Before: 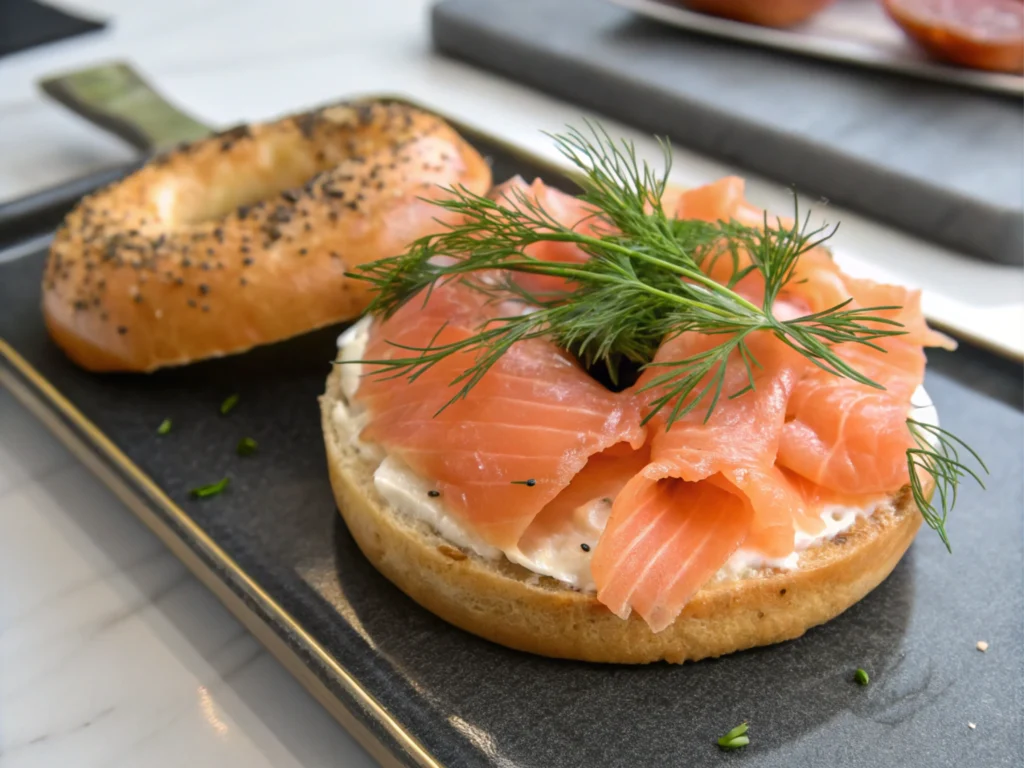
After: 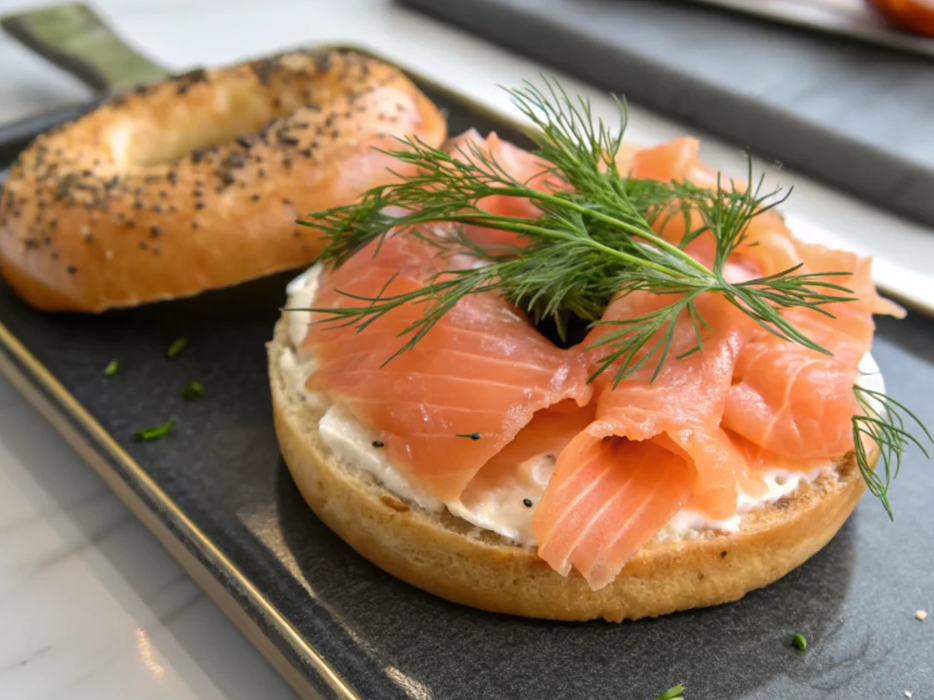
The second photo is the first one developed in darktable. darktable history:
crop and rotate: angle -1.96°, left 3.097%, top 4.154%, right 1.586%, bottom 0.529%
tone equalizer: on, module defaults
